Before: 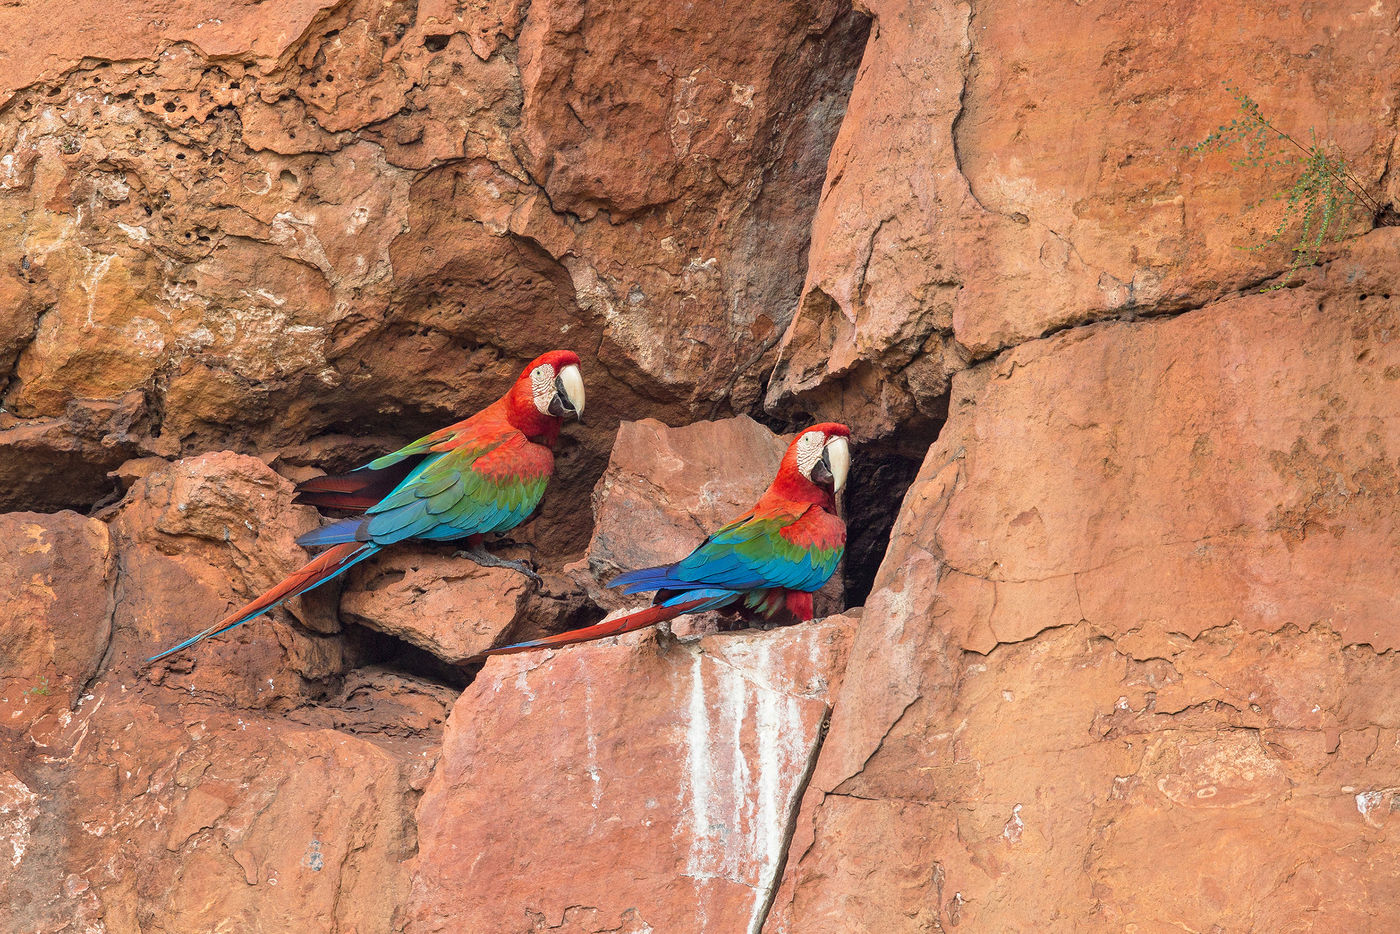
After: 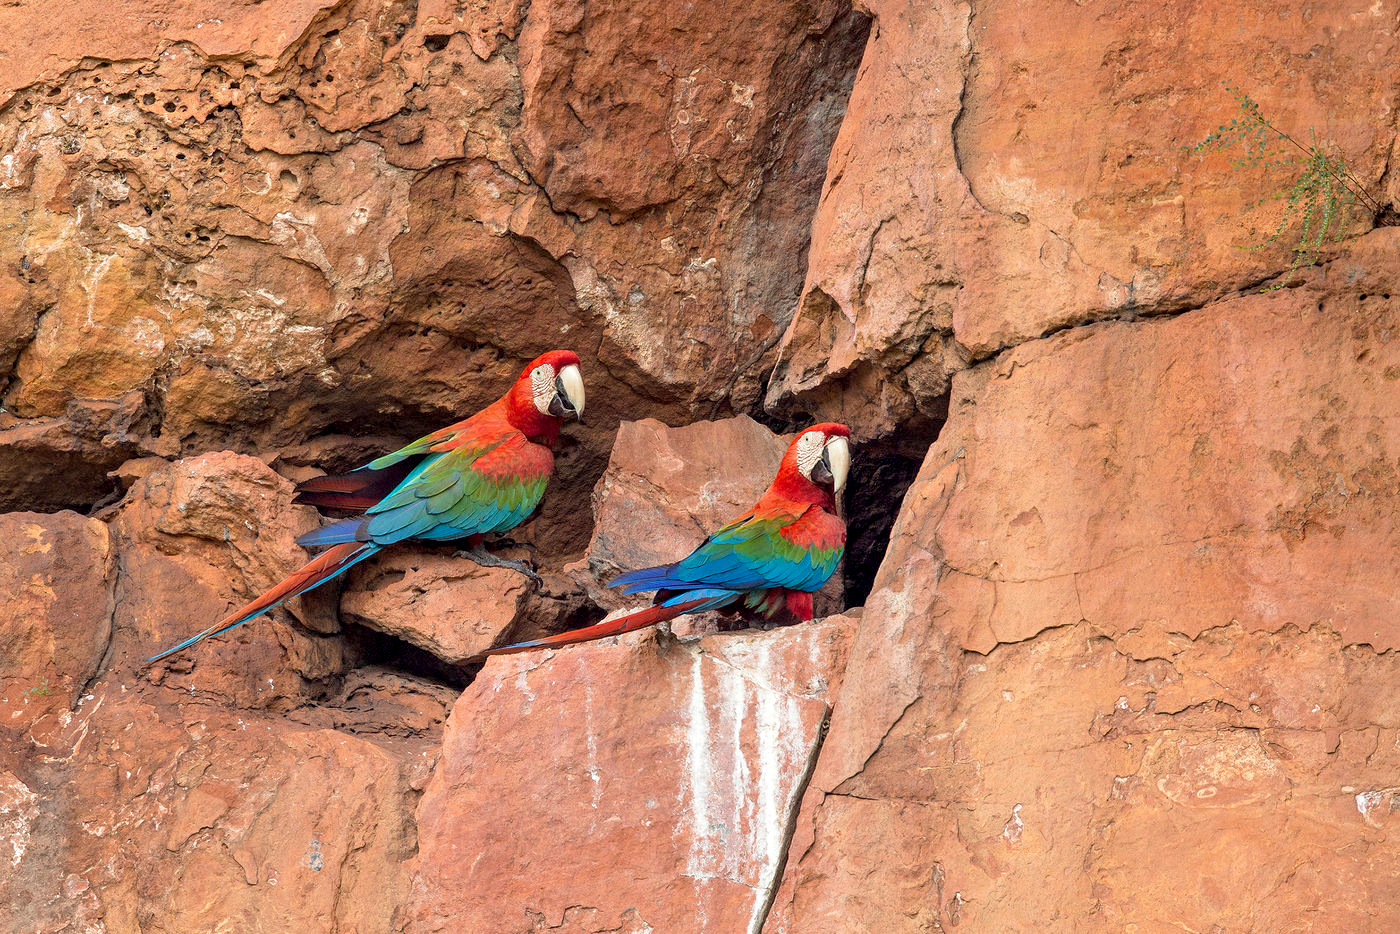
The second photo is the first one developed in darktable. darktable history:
exposure: black level correction 0.007, exposure 0.101 EV, compensate highlight preservation false
